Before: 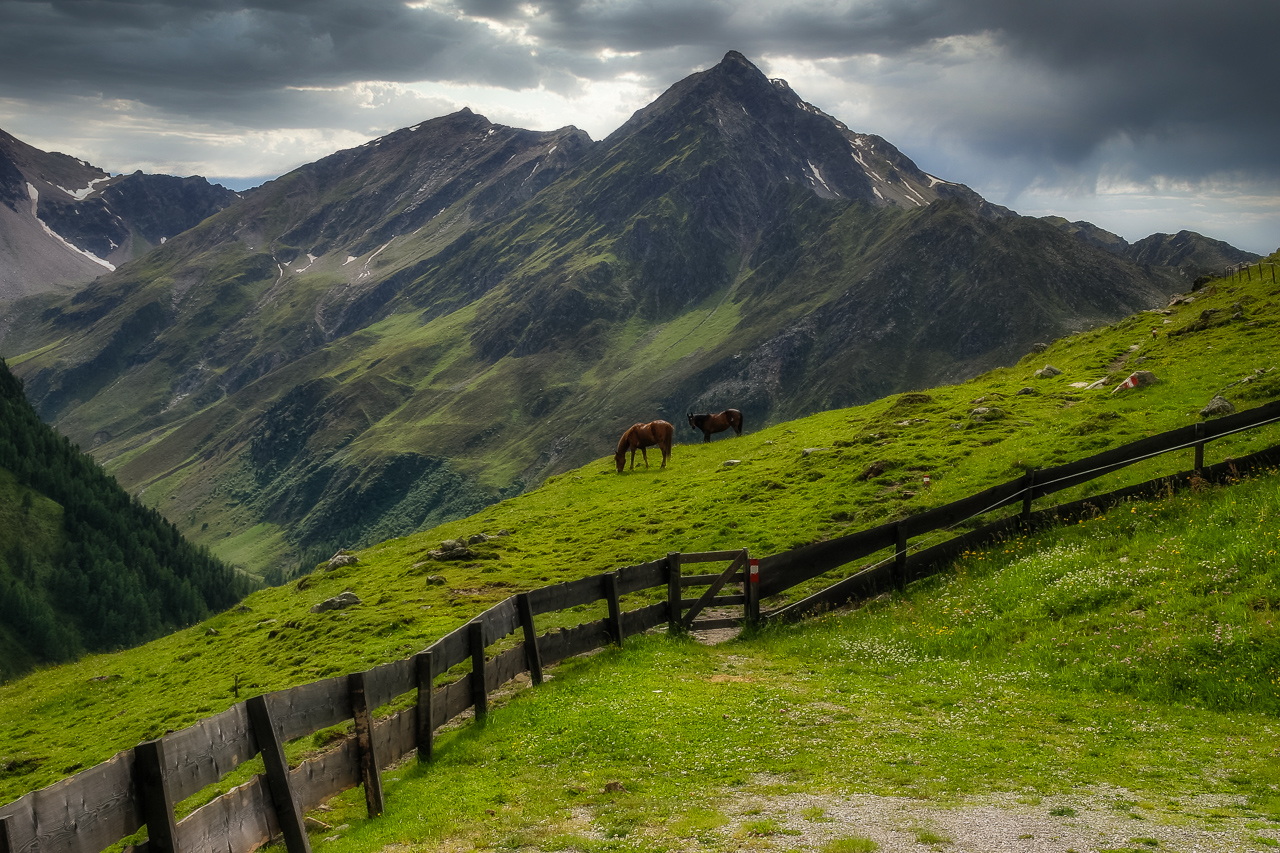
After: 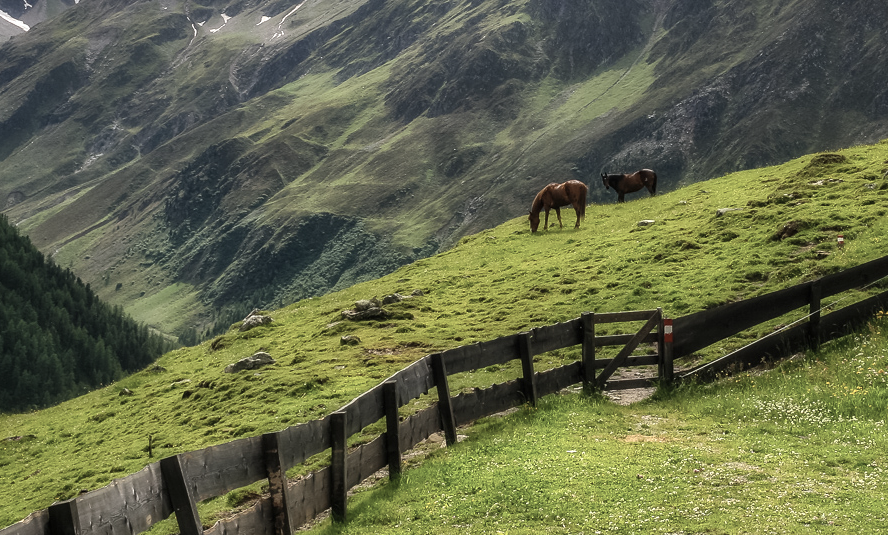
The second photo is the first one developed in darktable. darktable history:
crop: left 6.733%, top 28.169%, right 23.875%, bottom 9.058%
exposure: black level correction 0, exposure 0.696 EV, compensate exposure bias true, compensate highlight preservation false
contrast brightness saturation: contrast 0.097, saturation -0.359
